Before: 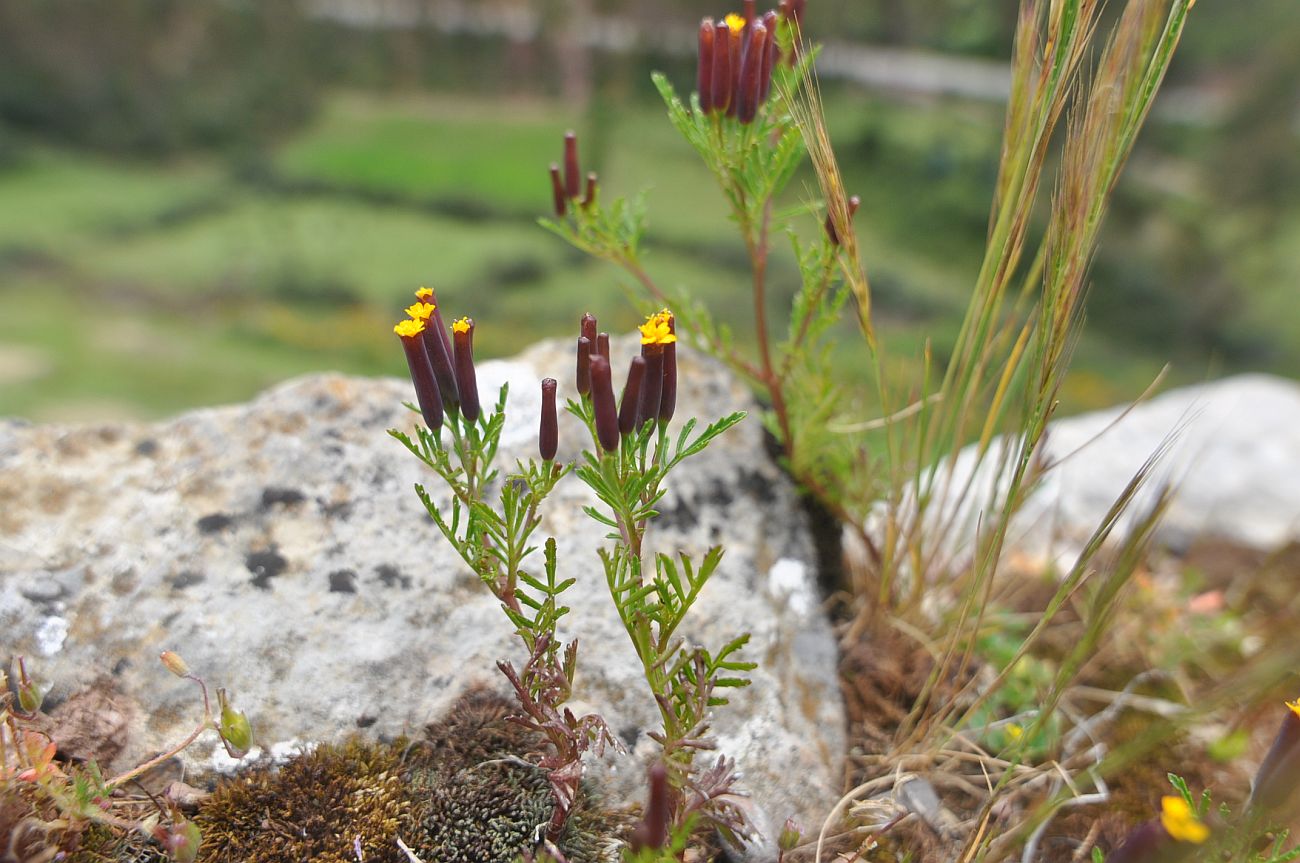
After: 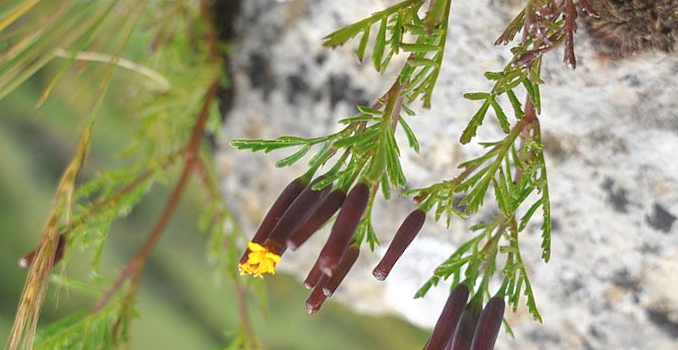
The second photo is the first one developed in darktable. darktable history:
crop and rotate: angle 147.23°, left 9.14%, top 15.611%, right 4.451%, bottom 17.038%
exposure: exposure 0.125 EV, compensate highlight preservation false
contrast brightness saturation: saturation -0.056
contrast equalizer: octaves 7, y [[0.5 ×6], [0.5 ×6], [0.5, 0.5, 0.501, 0.545, 0.707, 0.863], [0 ×6], [0 ×6]]
local contrast: detail 109%
